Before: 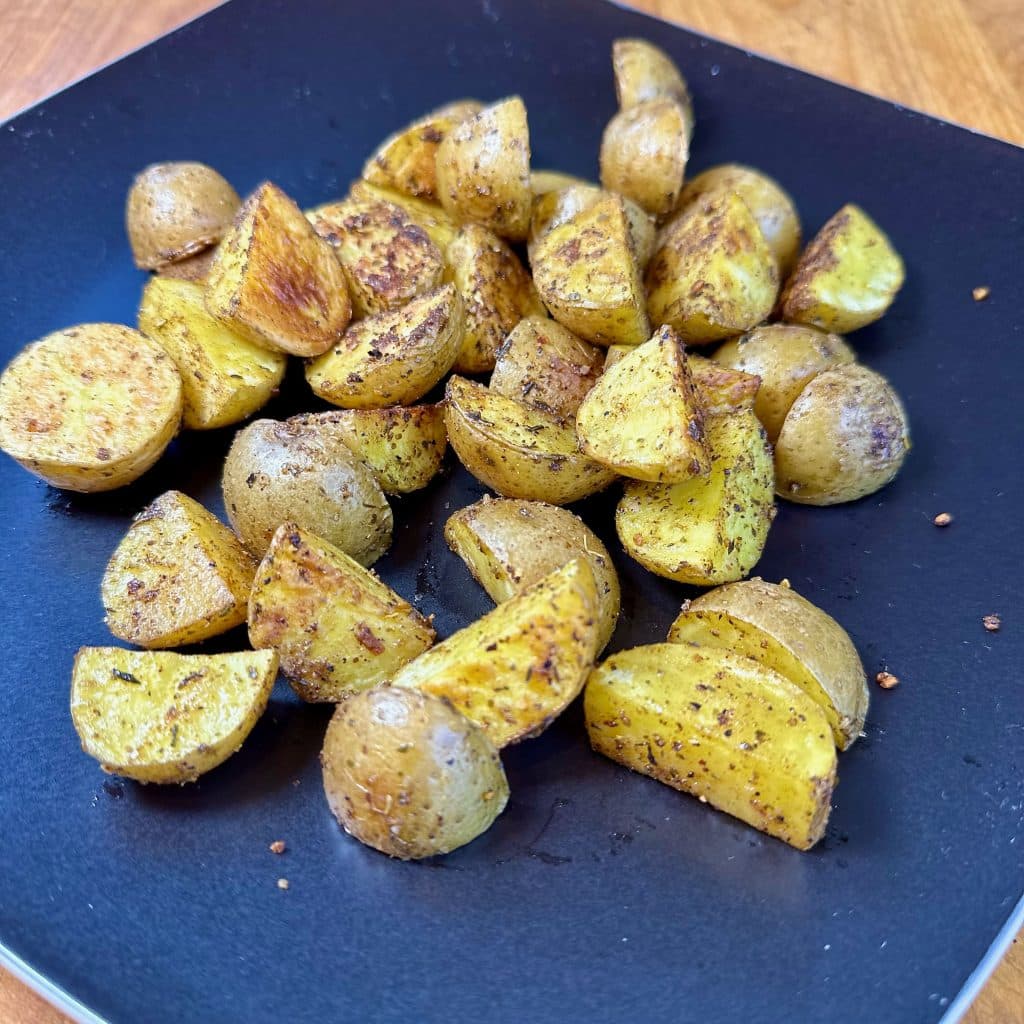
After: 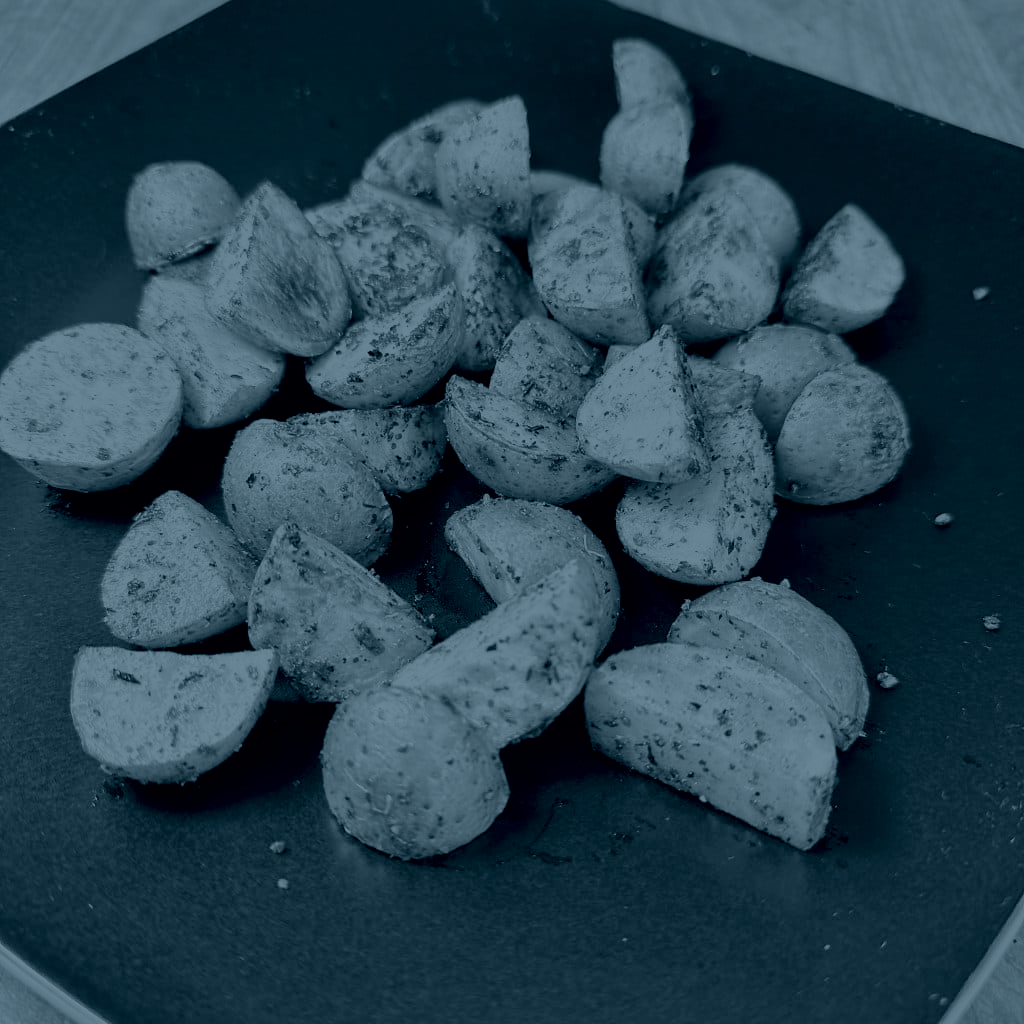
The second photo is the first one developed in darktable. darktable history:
colorize #2: hue 216°, saturation 29%, source mix 58.57%, lightness 0%, version 1 | blend: blend mode color, opacity 100%; mask: uniform (no mask)
colorize #1: hue 190.8°, saturation 27%, source mix 61.75%, lightness 3.98%, version 1 | blend: blend mode color, opacity 100%; mask: uniform (no mask)
tone curve: curves: ch0 [(0, 0) (0.004, 0.001) (0.133, 0.112) (0.325, 0.362) (0.832, 0.893) (1, 1)], color space Lab, linked channels, preserve colors none
channel mixer: red [0, 0, 0, 1.251, 0, 0, 0], green [0 ×4, 1, 0, 0], blue [0 ×5, 0.9, 0]
colorize: hue 194.4°, saturation 29%, source mix 61.75%, lightness 3.98%, version 1 | blend: blend mode color, opacity 100%; mask: uniform (no mask)
